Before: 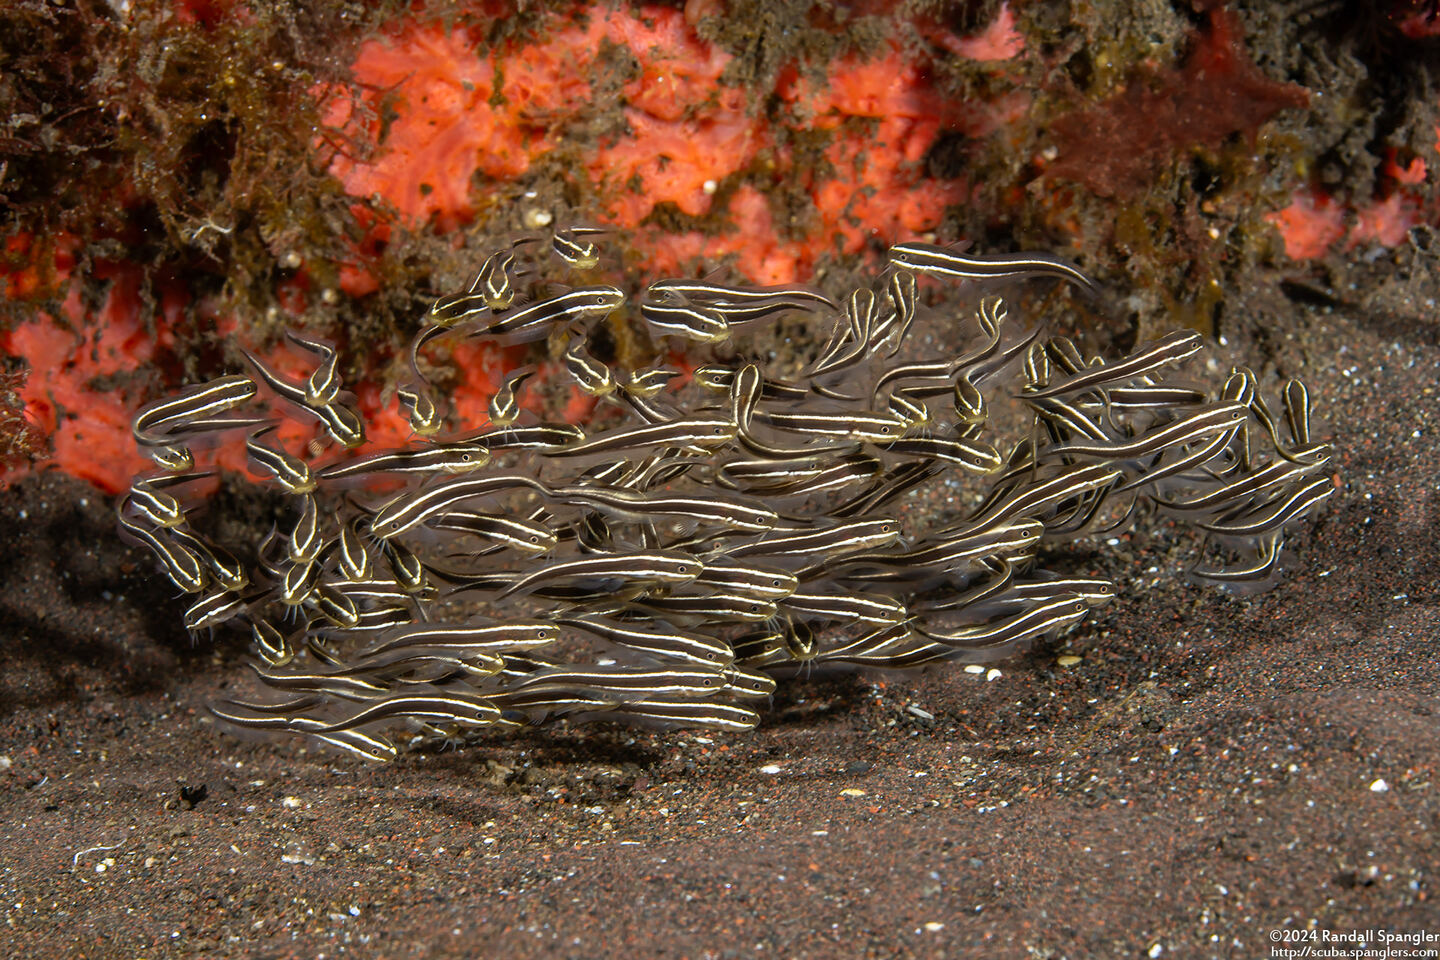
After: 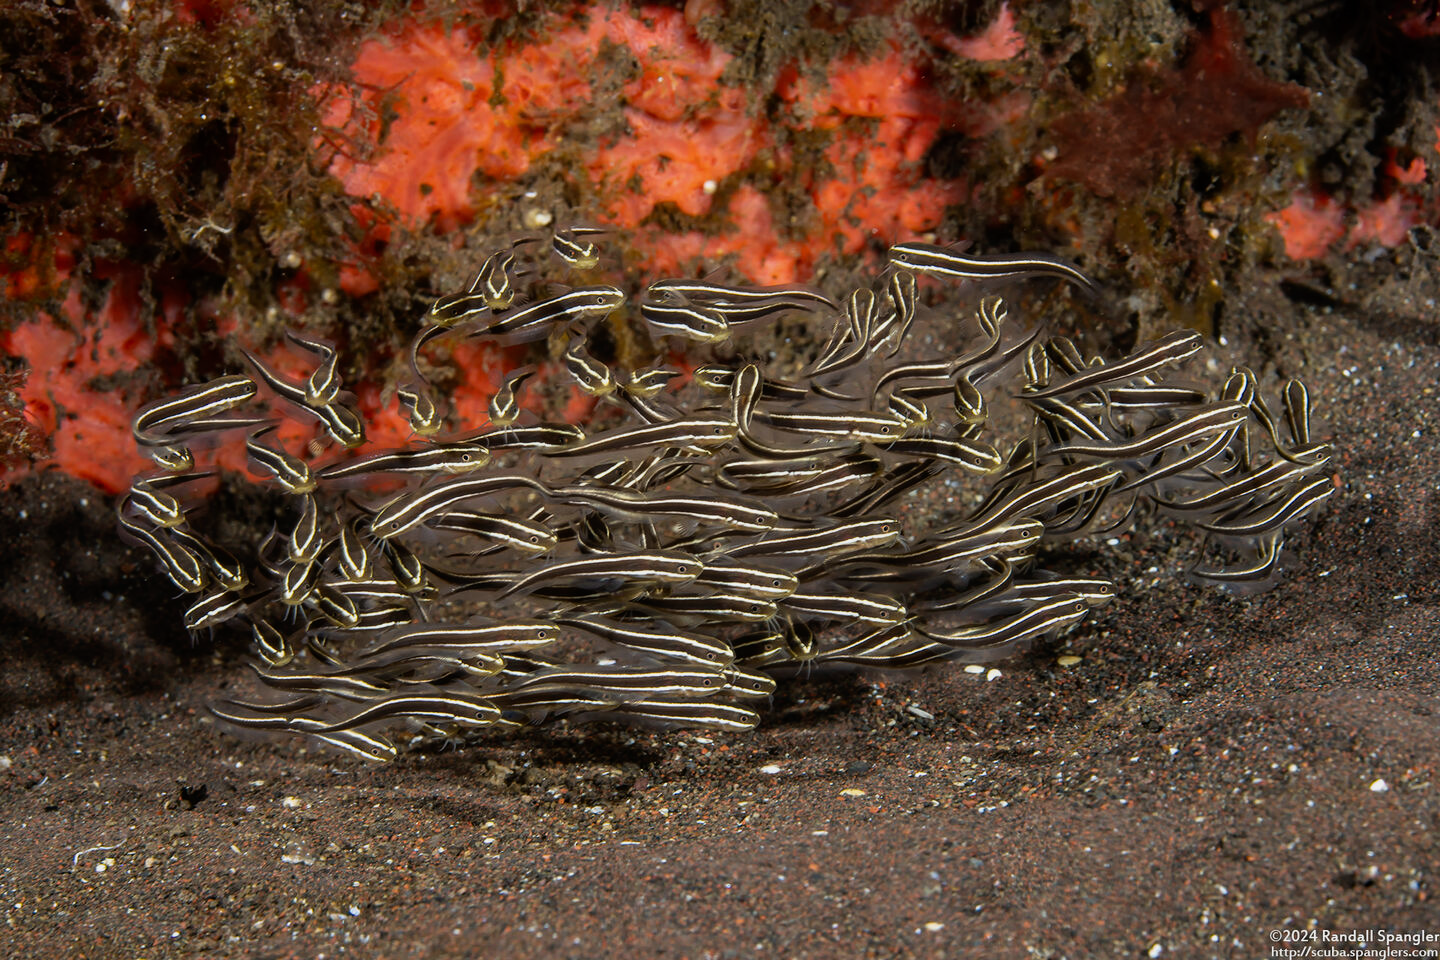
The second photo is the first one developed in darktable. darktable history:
tone equalizer: -8 EV -0.426 EV, -7 EV -0.429 EV, -6 EV -0.303 EV, -5 EV -0.234 EV, -3 EV 0.236 EV, -2 EV 0.33 EV, -1 EV 0.363 EV, +0 EV 0.422 EV
exposure: exposure -0.546 EV, compensate highlight preservation false
